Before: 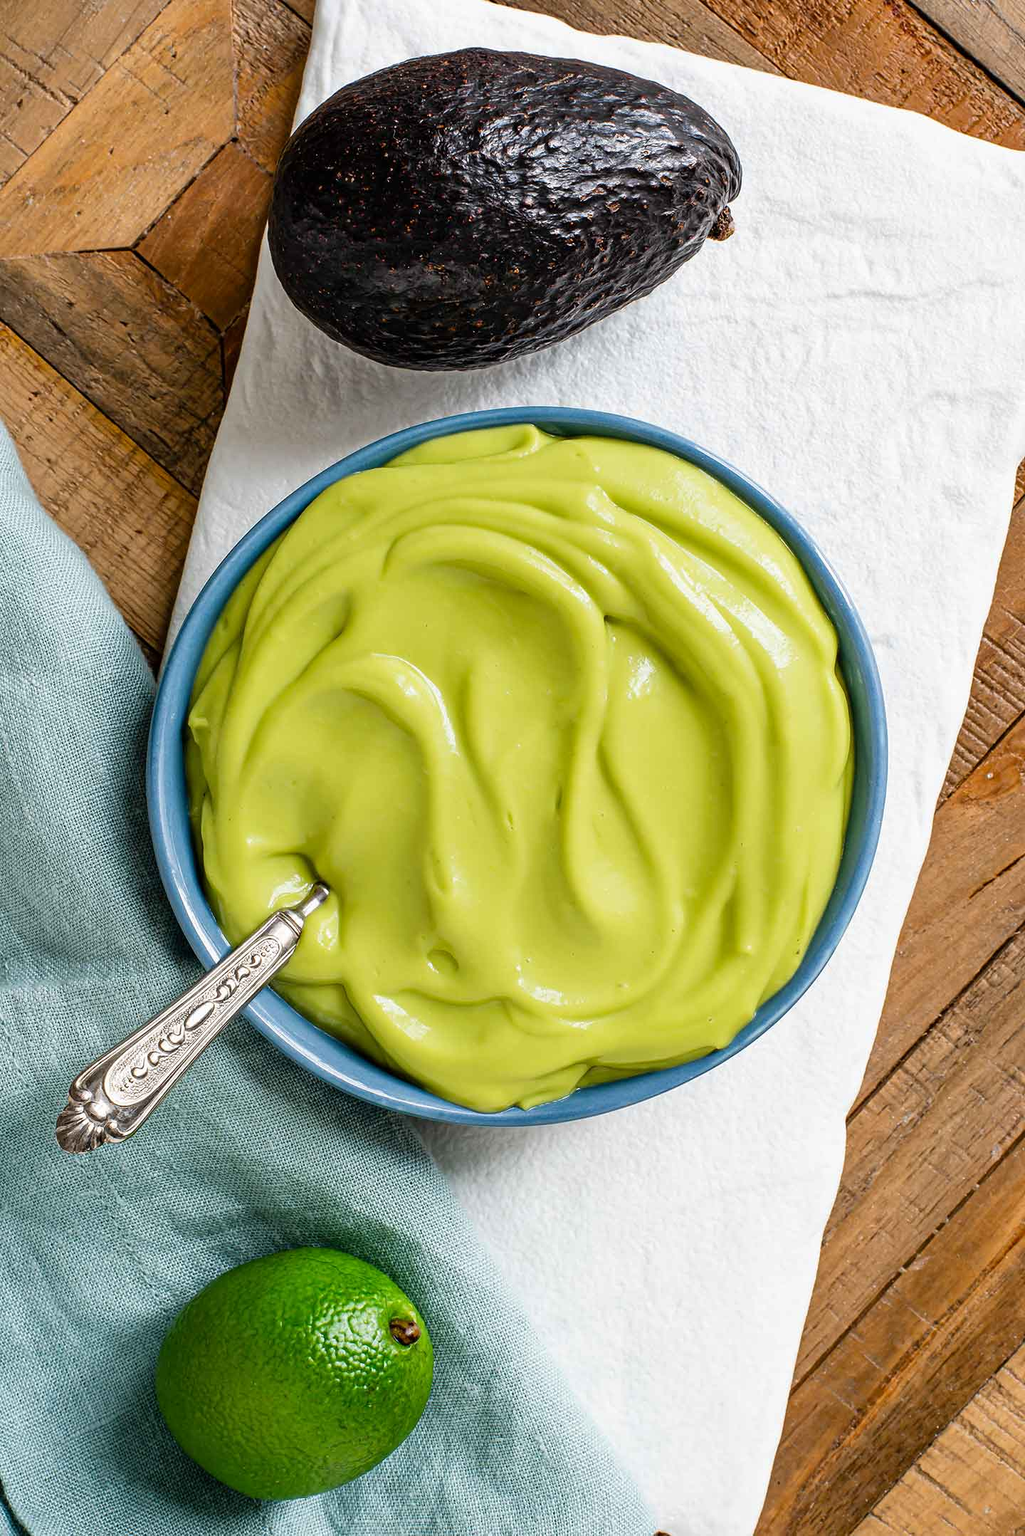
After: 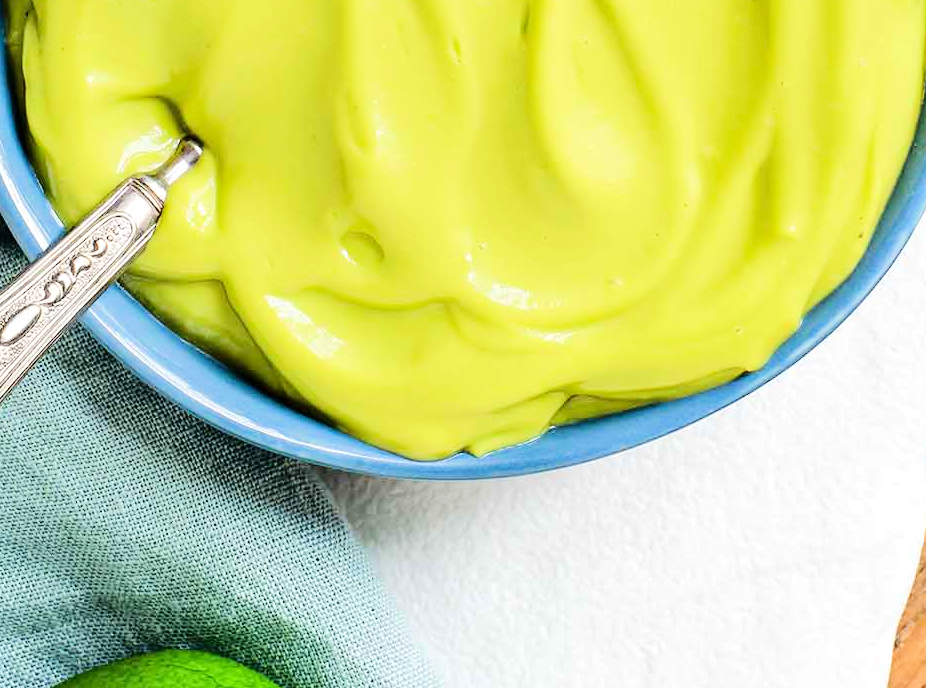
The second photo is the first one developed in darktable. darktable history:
crop: left 18.091%, top 51.126%, right 17.536%, bottom 16.933%
exposure: compensate highlight preservation false
tone equalizer: -7 EV 0.159 EV, -6 EV 0.625 EV, -5 EV 1.15 EV, -4 EV 1.29 EV, -3 EV 1.16 EV, -2 EV 0.6 EV, -1 EV 0.166 EV, edges refinement/feathering 500, mask exposure compensation -1.57 EV, preserve details no
